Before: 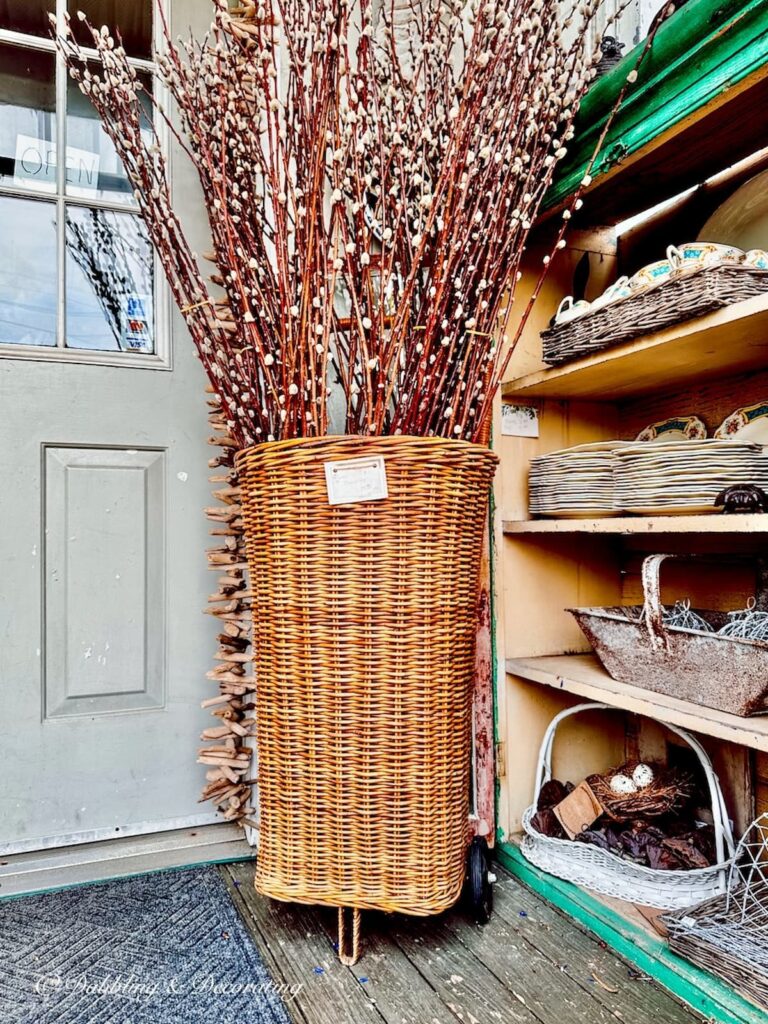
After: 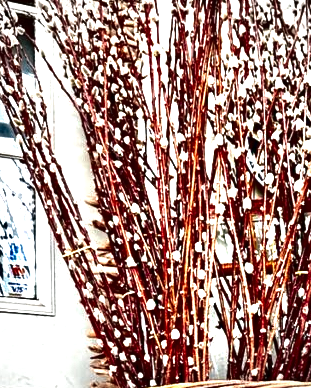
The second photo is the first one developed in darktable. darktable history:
exposure: black level correction 0, exposure 1.2 EV, compensate highlight preservation false
contrast brightness saturation: brightness -0.52
vignetting: on, module defaults
crop: left 15.452%, top 5.459%, right 43.956%, bottom 56.62%
